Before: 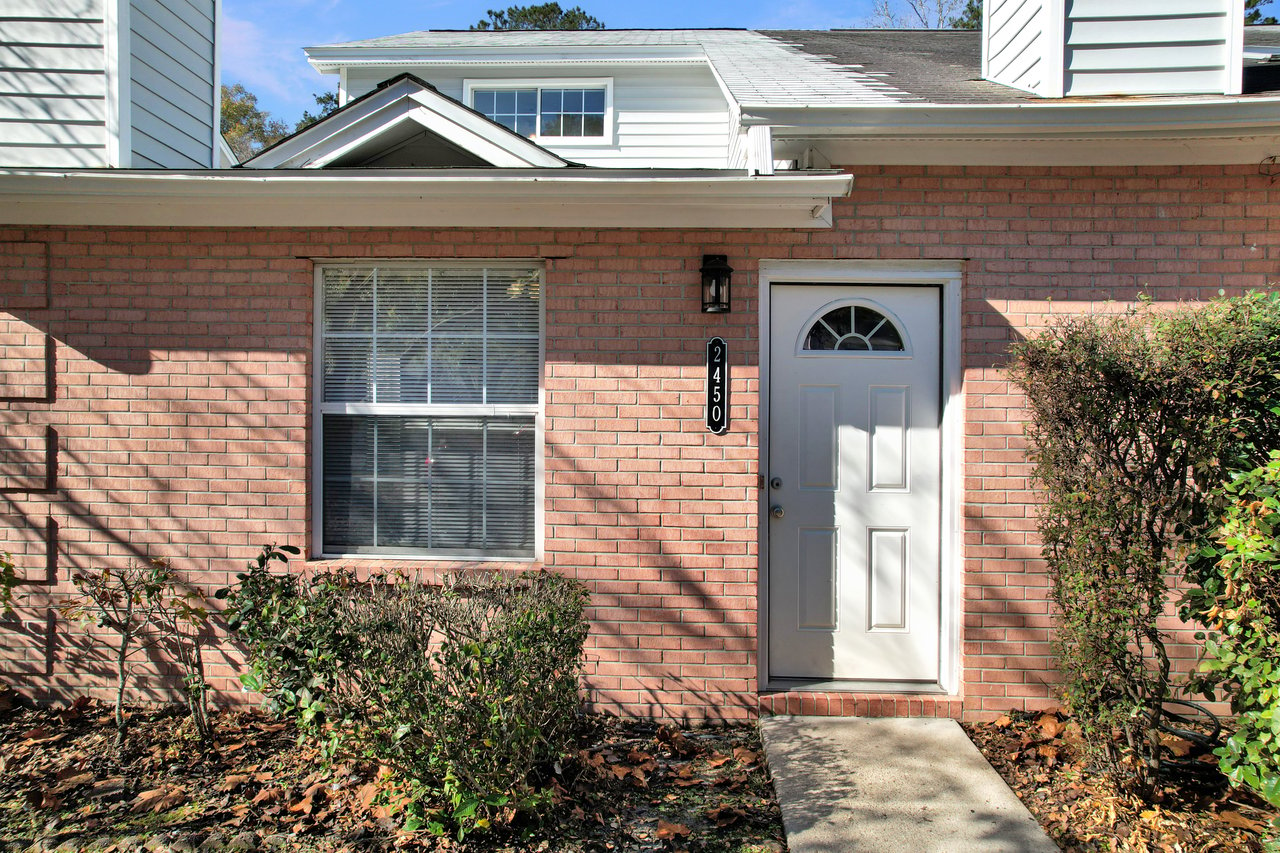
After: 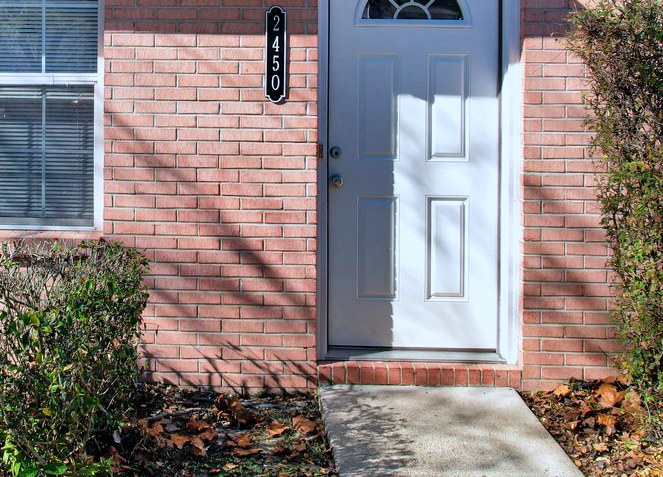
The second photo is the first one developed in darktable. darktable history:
color calibration: output R [0.994, 0.059, -0.119, 0], output G [-0.036, 1.09, -0.119, 0], output B [0.078, -0.108, 0.961, 0], illuminant custom, x 0.371, y 0.382, temperature 4281.14 K
color balance rgb: perceptual saturation grading › global saturation 20%, perceptual saturation grading › highlights -25%, perceptual saturation grading › shadows 25%
crop: left 34.479%, top 38.822%, right 13.718%, bottom 5.172%
